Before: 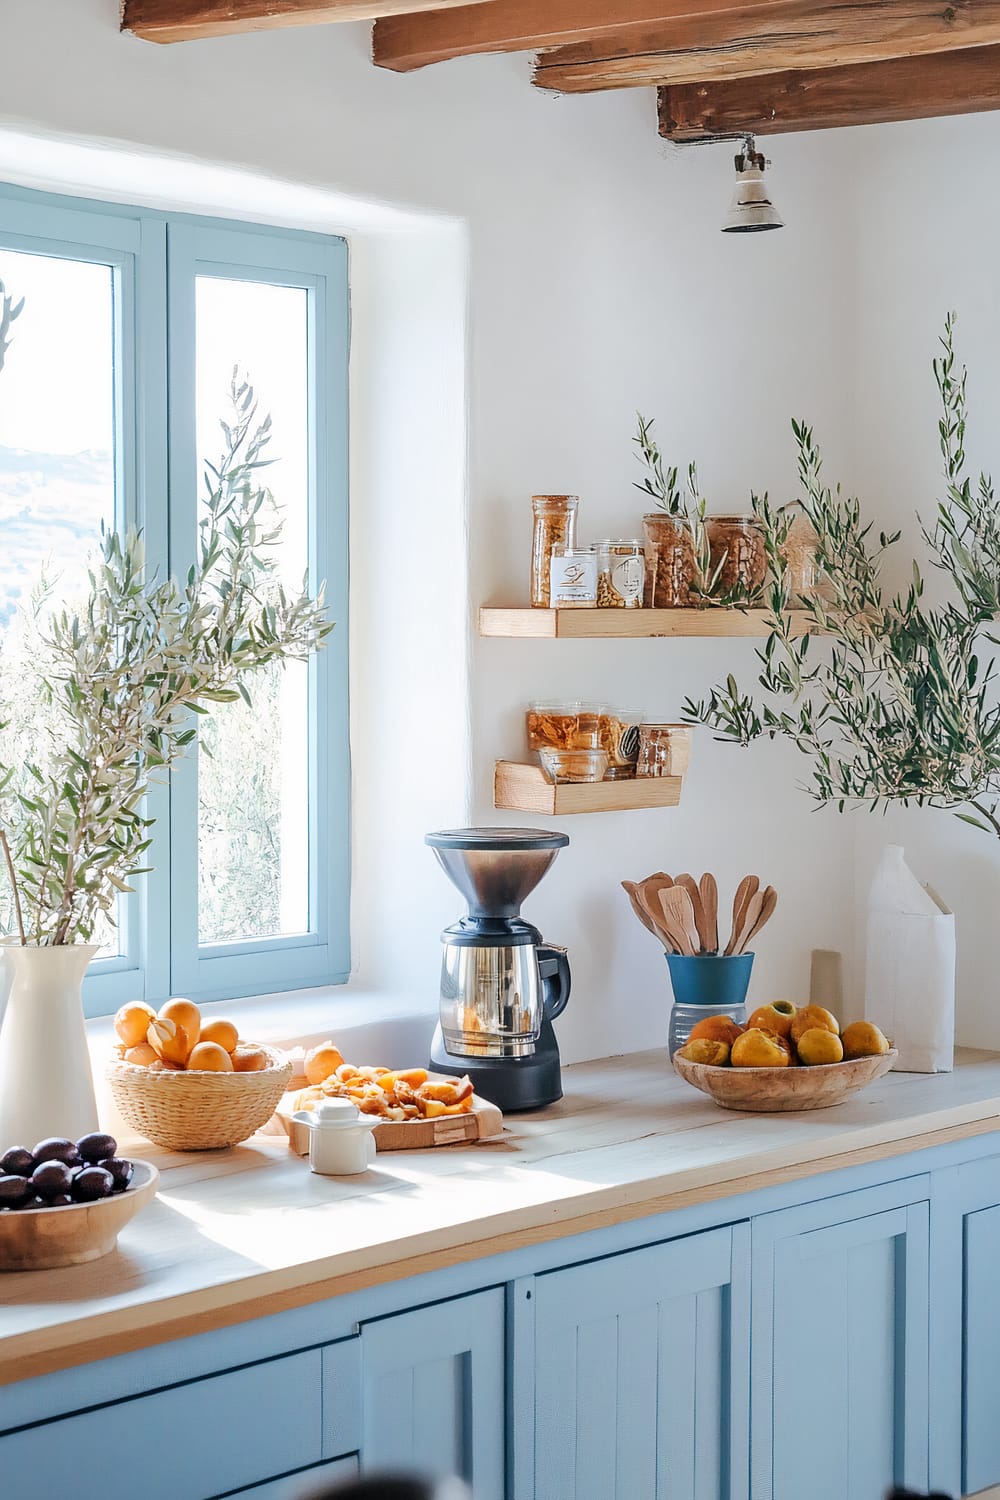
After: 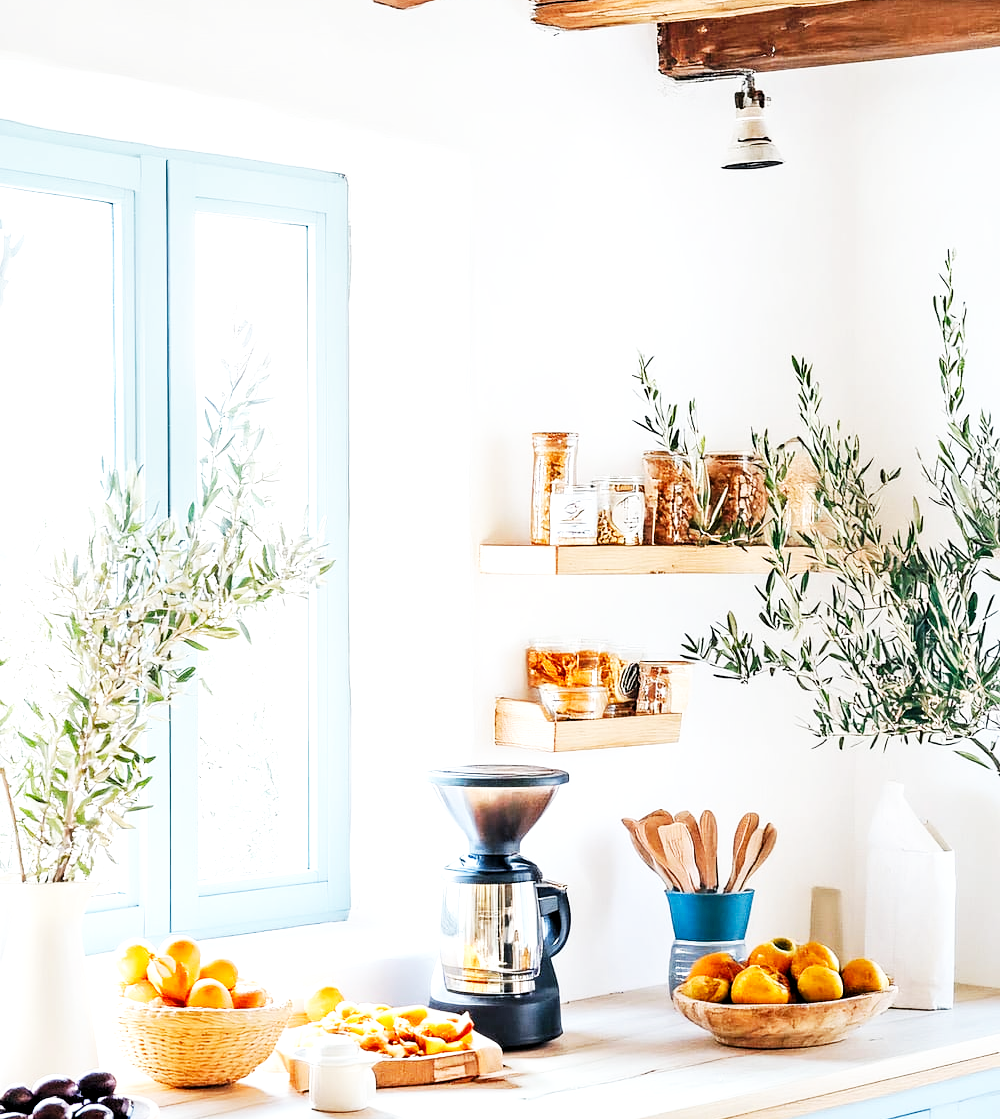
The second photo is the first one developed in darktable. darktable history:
base curve: curves: ch0 [(0, 0) (0.007, 0.004) (0.027, 0.03) (0.046, 0.07) (0.207, 0.54) (0.442, 0.872) (0.673, 0.972) (1, 1)], preserve colors none
levels: levels [0.026, 0.507, 0.987]
crop: top 4.22%, bottom 21.123%
local contrast: highlights 100%, shadows 99%, detail 119%, midtone range 0.2
